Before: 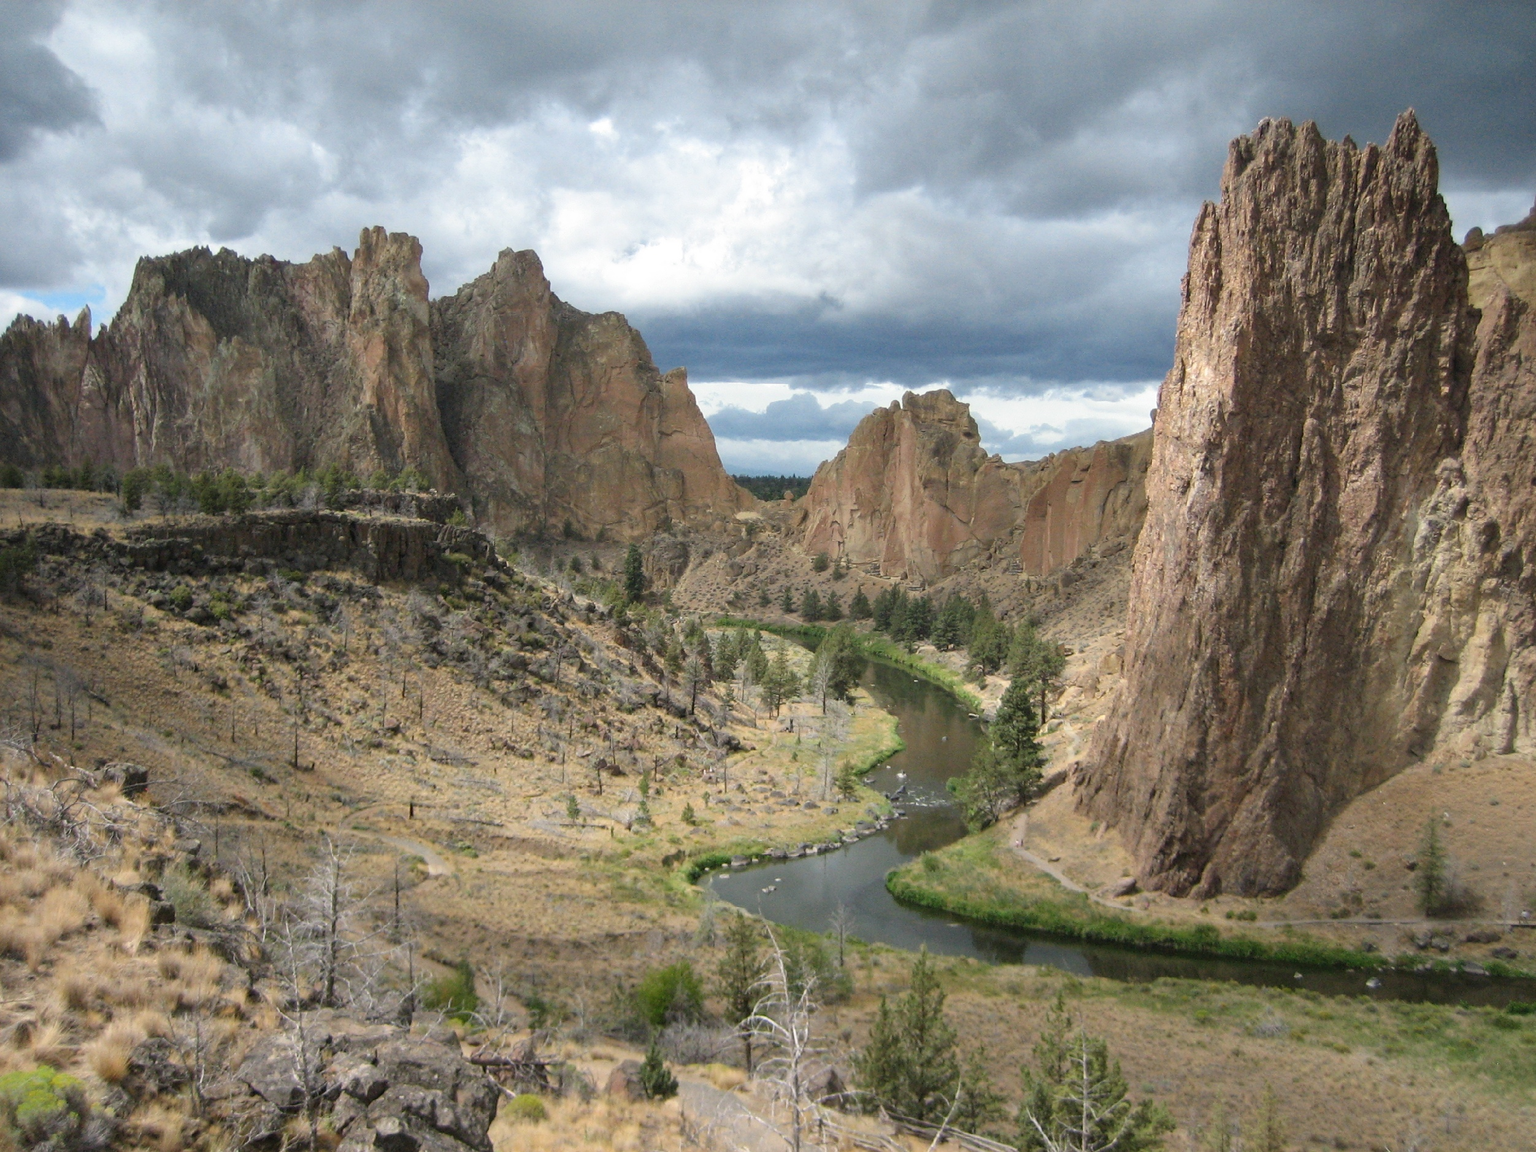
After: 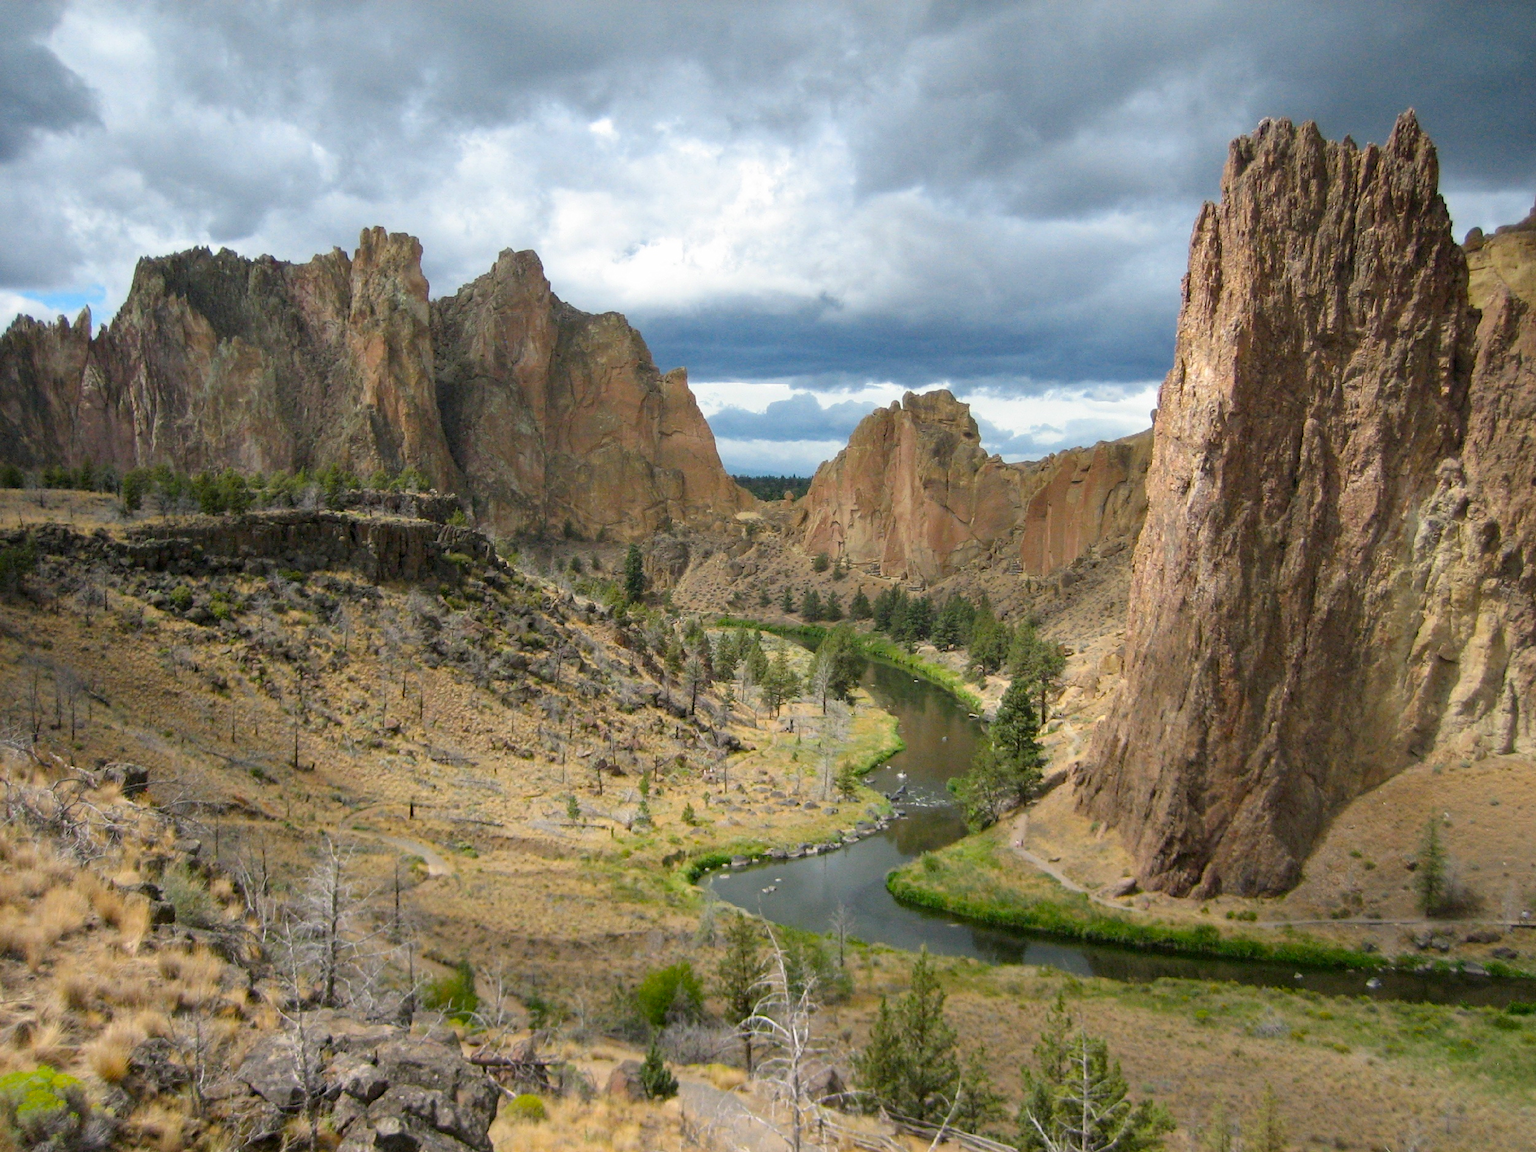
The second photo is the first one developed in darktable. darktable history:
color balance rgb: global offset › luminance -0.498%, perceptual saturation grading › global saturation 30.241%, global vibrance 9.655%
